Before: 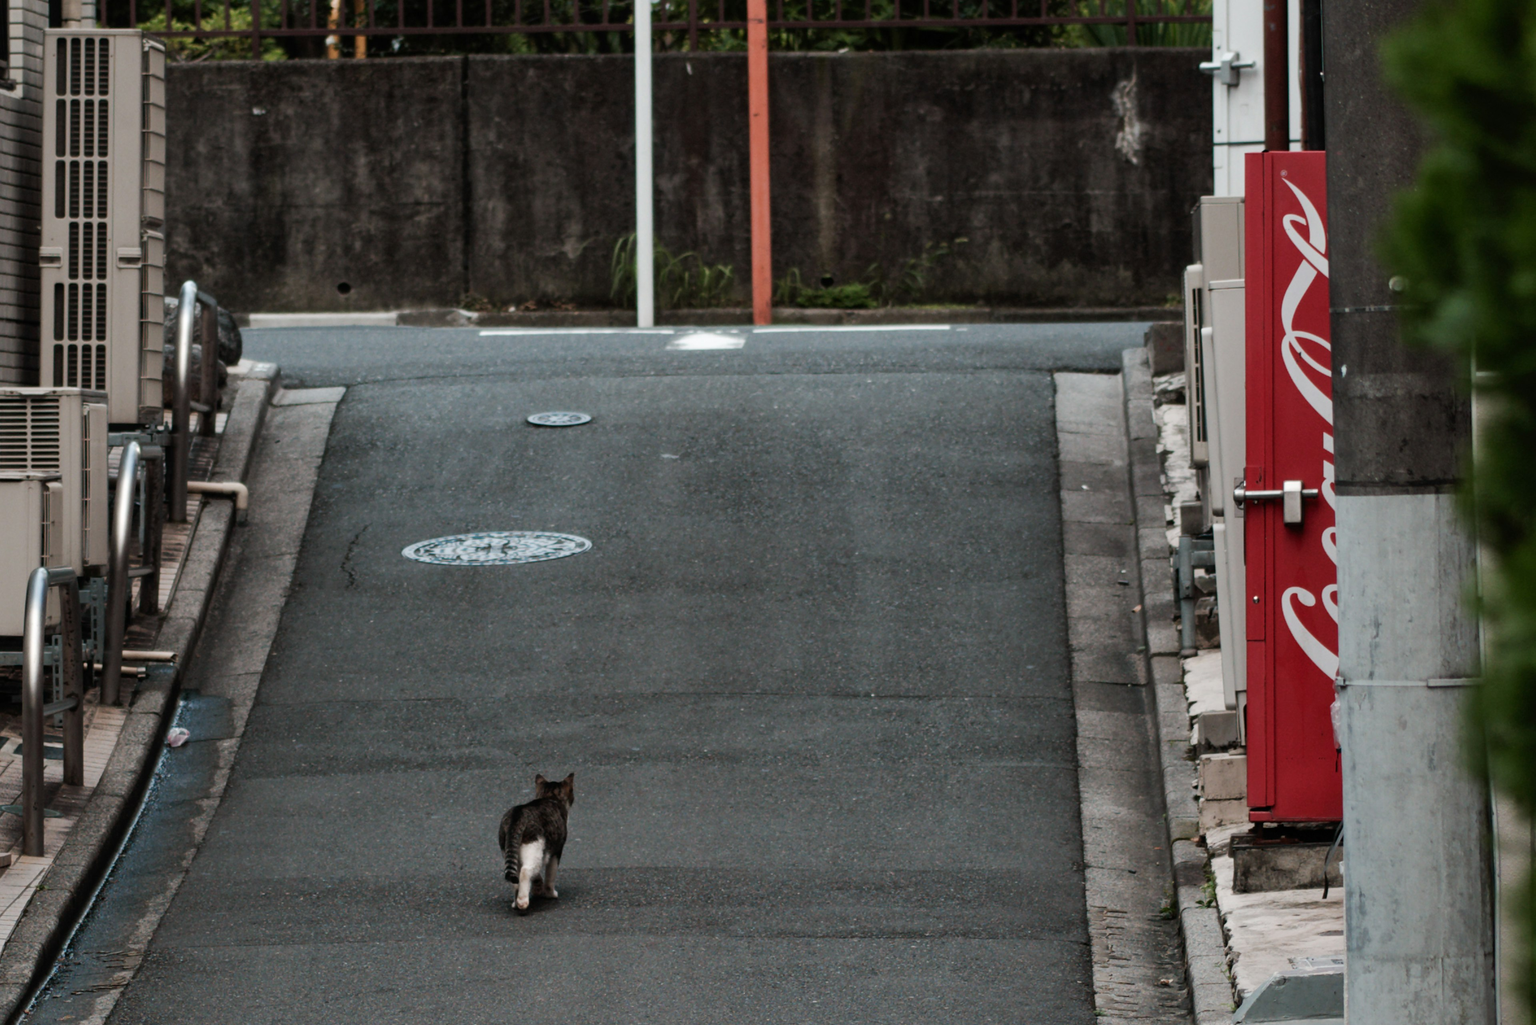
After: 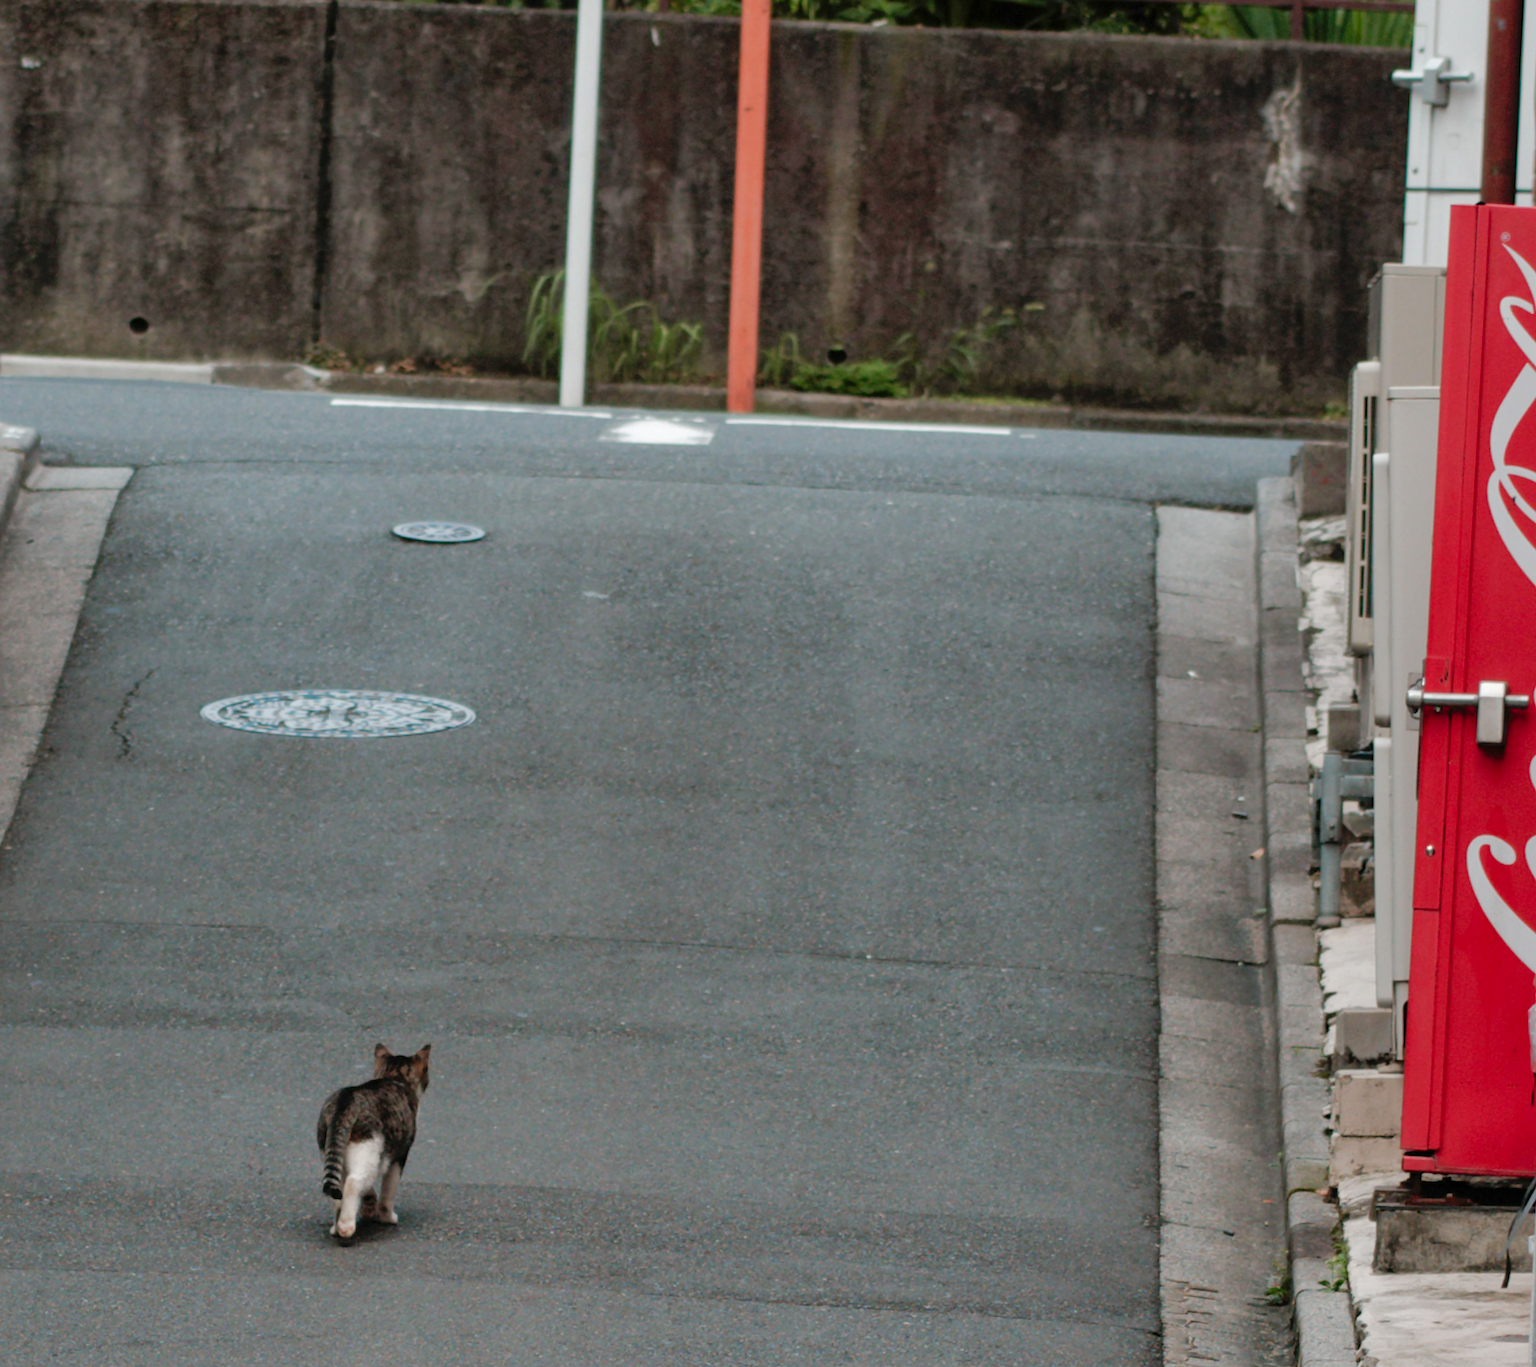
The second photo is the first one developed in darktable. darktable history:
crop and rotate: angle -3.27°, left 14.277%, top 0.028%, right 10.766%, bottom 0.028%
tone curve: curves: ch0 [(0, 0) (0.004, 0.008) (0.077, 0.156) (0.169, 0.29) (0.774, 0.774) (1, 1)], color space Lab, linked channels, preserve colors none
